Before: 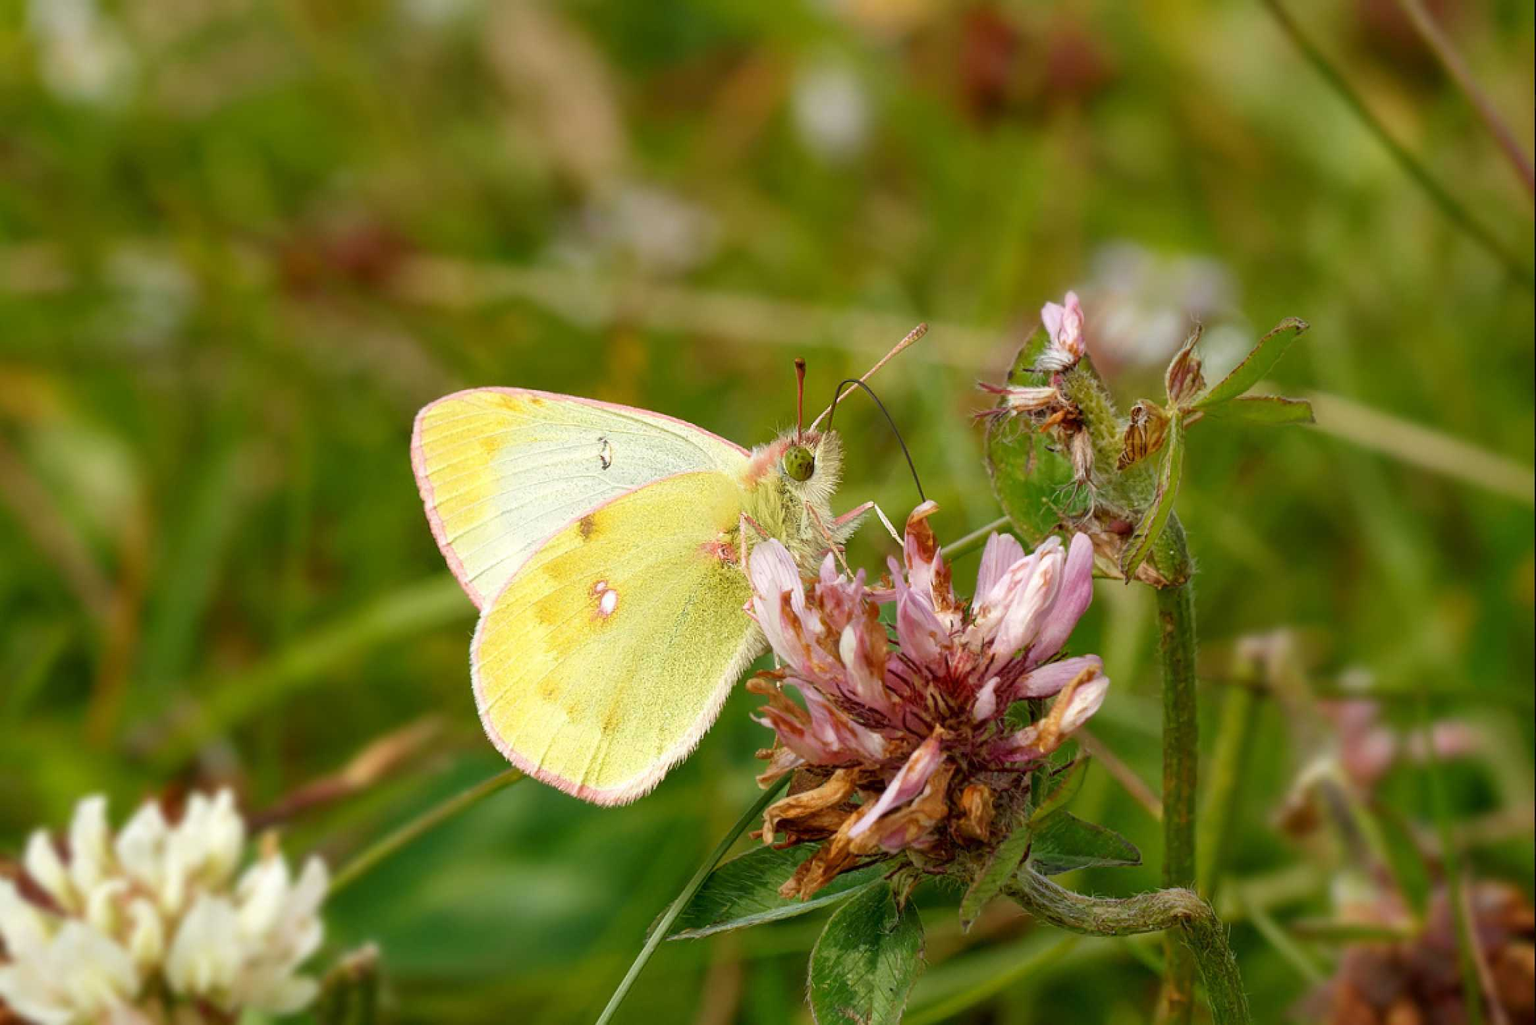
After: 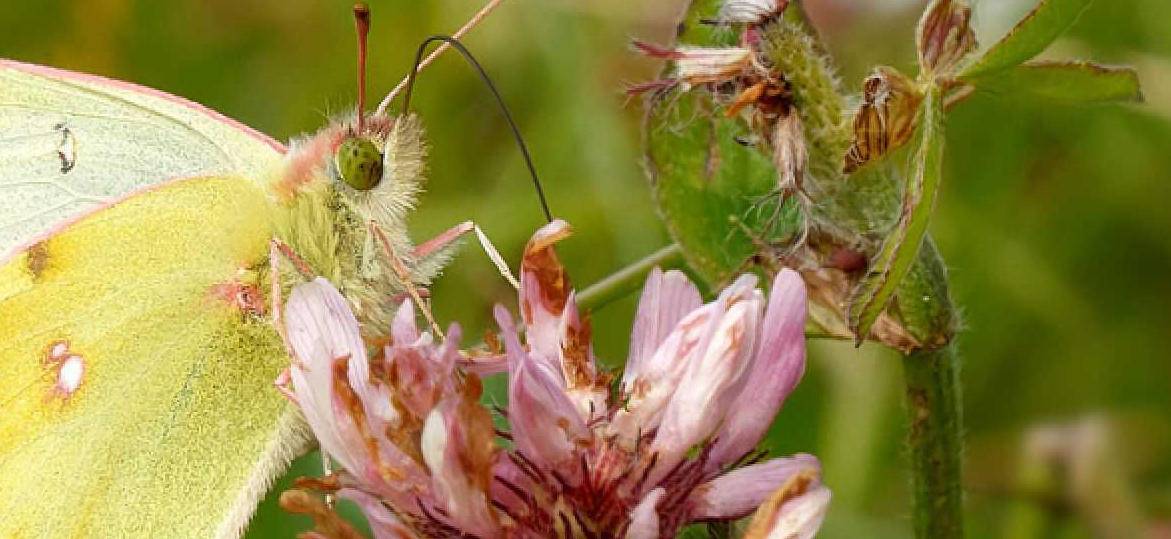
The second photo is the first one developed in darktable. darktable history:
white balance: emerald 1
crop: left 36.607%, top 34.735%, right 13.146%, bottom 30.611%
